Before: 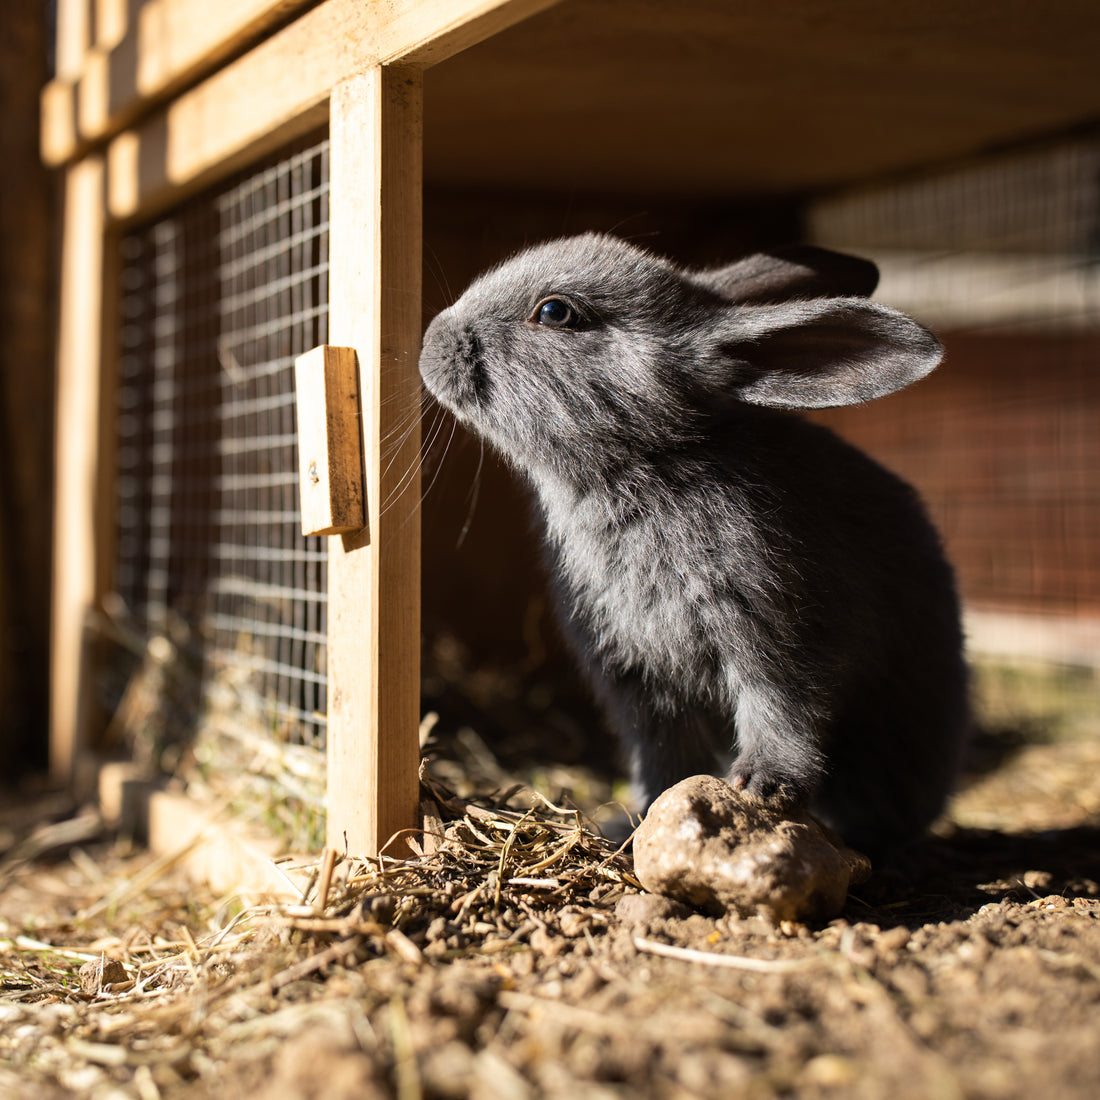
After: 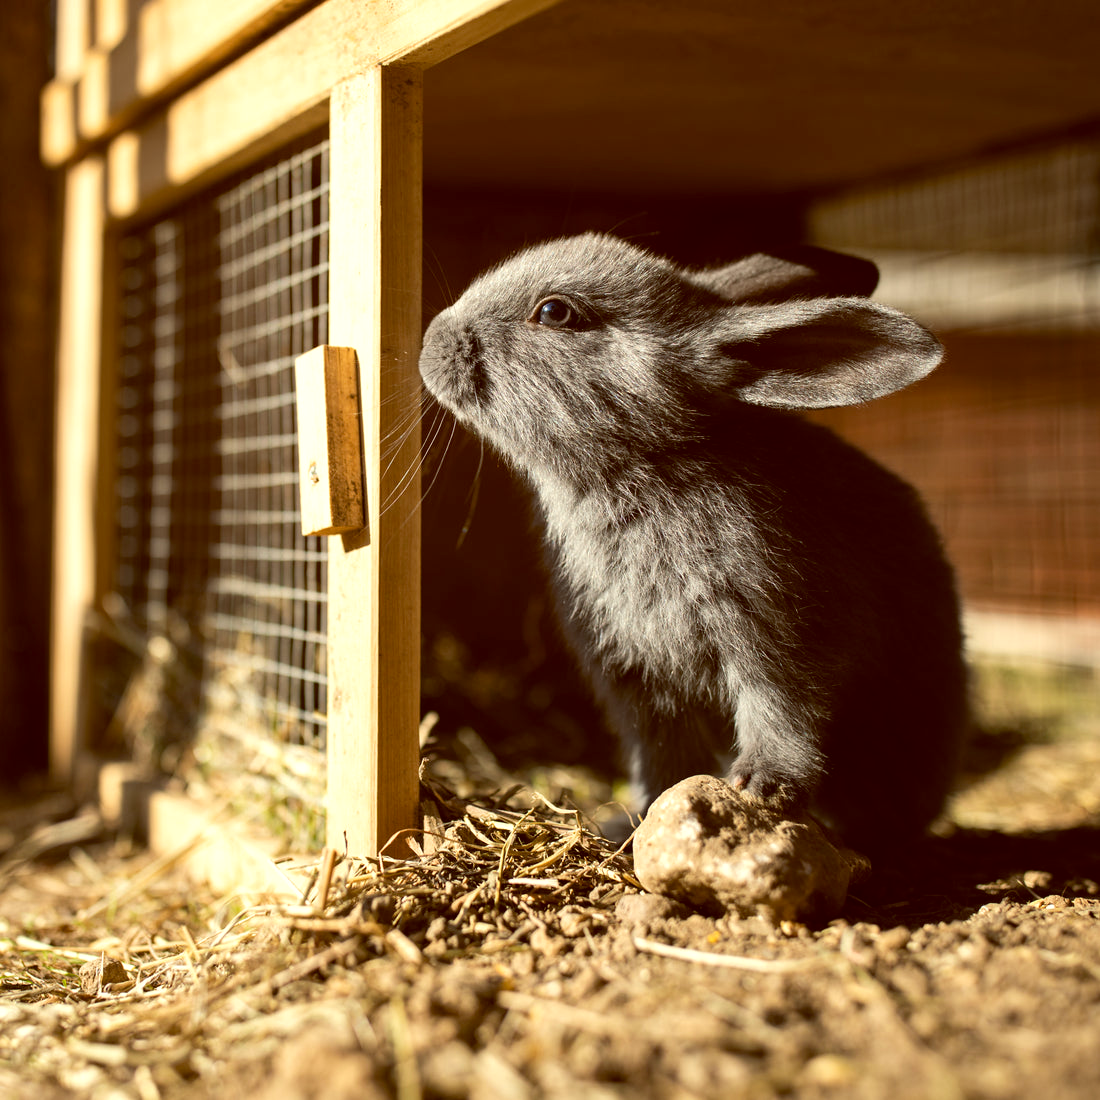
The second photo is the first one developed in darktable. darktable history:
color balance: lift [1.001, 1.007, 1, 0.993], gamma [1.023, 1.026, 1.01, 0.974], gain [0.964, 1.059, 1.073, 0.927]
exposure: exposure 0.217 EV, compensate highlight preservation false
